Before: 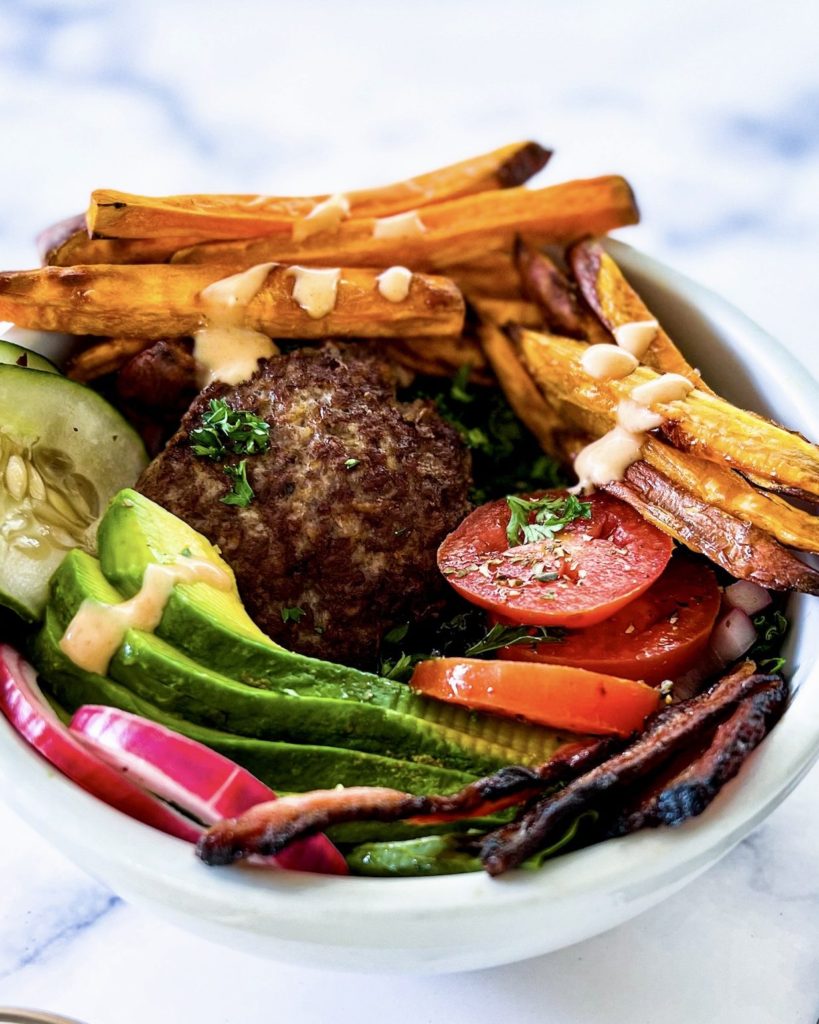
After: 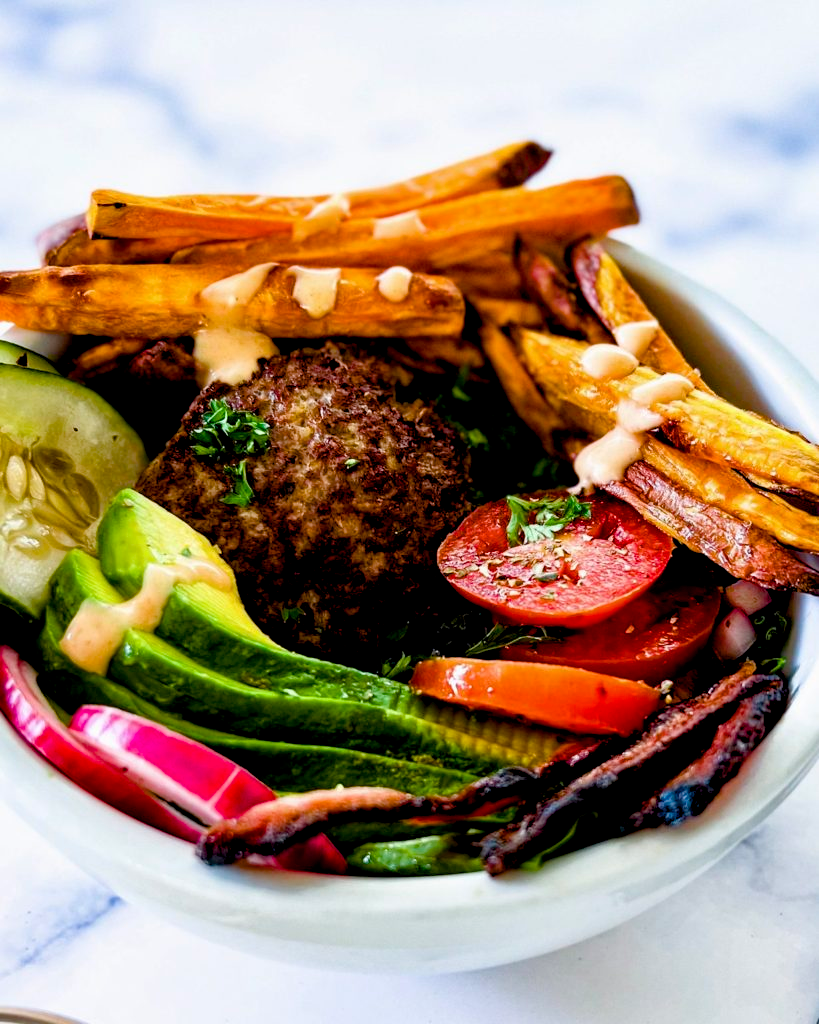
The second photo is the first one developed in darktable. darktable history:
color balance rgb: global offset › luminance -0.967%, perceptual saturation grading › global saturation 20%, perceptual saturation grading › highlights -25.065%, perceptual saturation grading › shadows 50.224%
